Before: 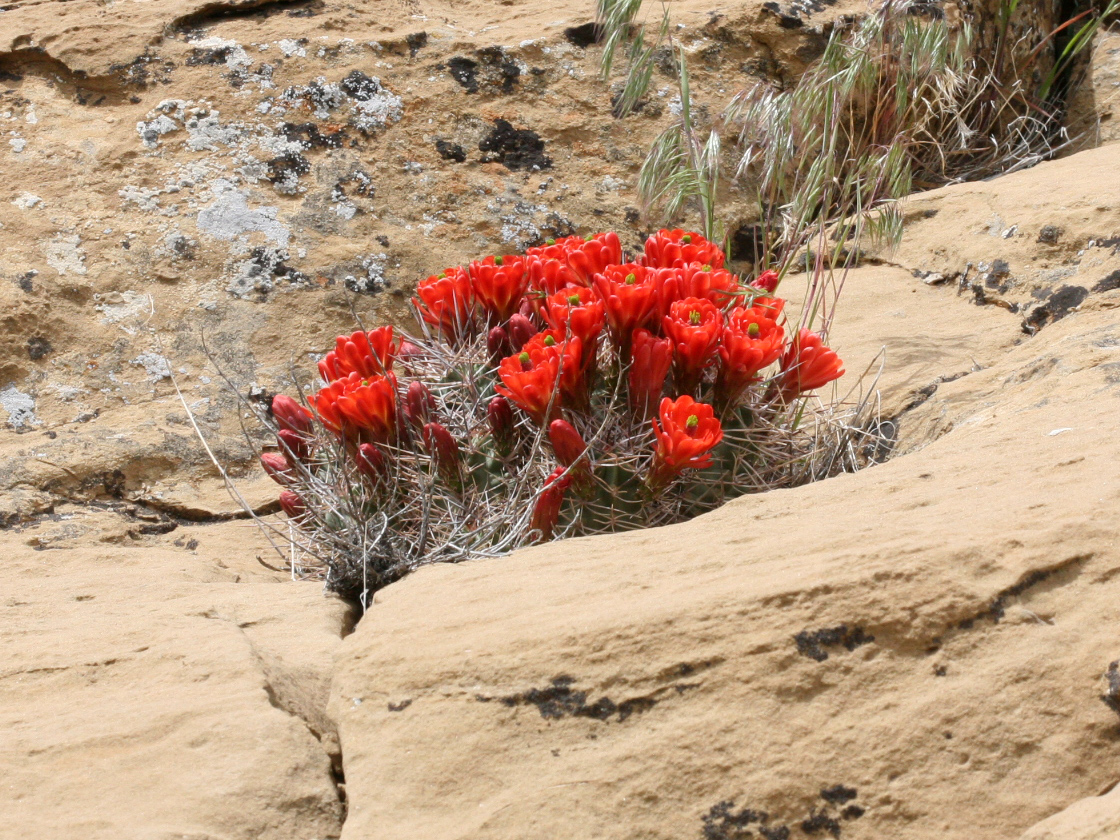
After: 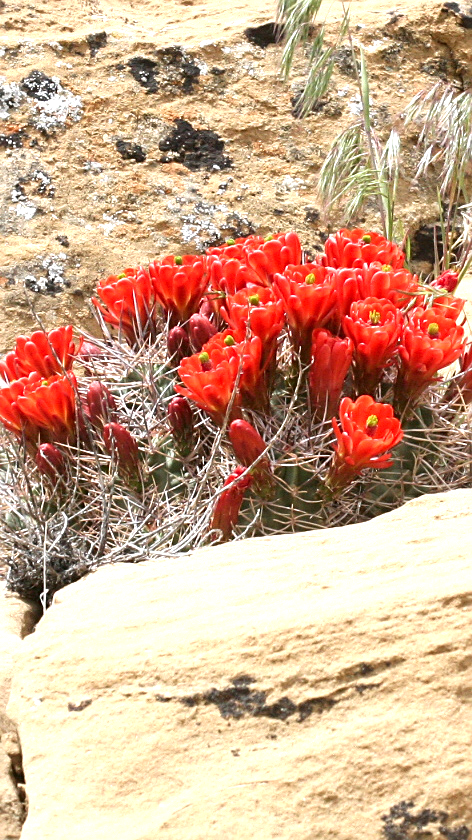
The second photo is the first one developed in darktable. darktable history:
exposure: black level correction 0, exposure 0.9 EV, compensate highlight preservation false
sharpen: on, module defaults
crop: left 28.583%, right 29.231%
